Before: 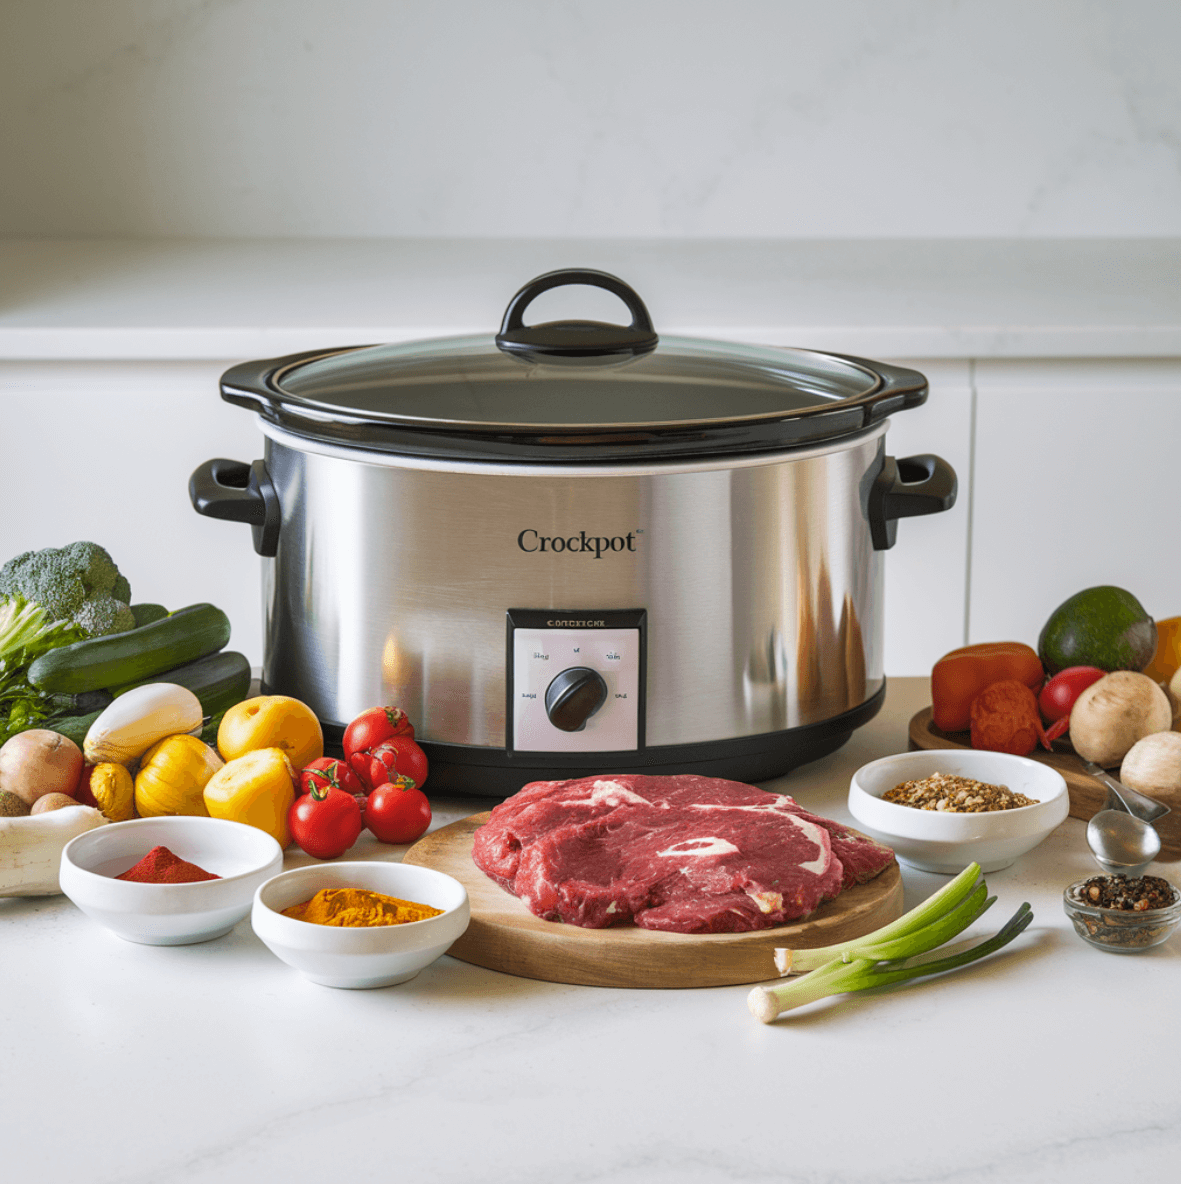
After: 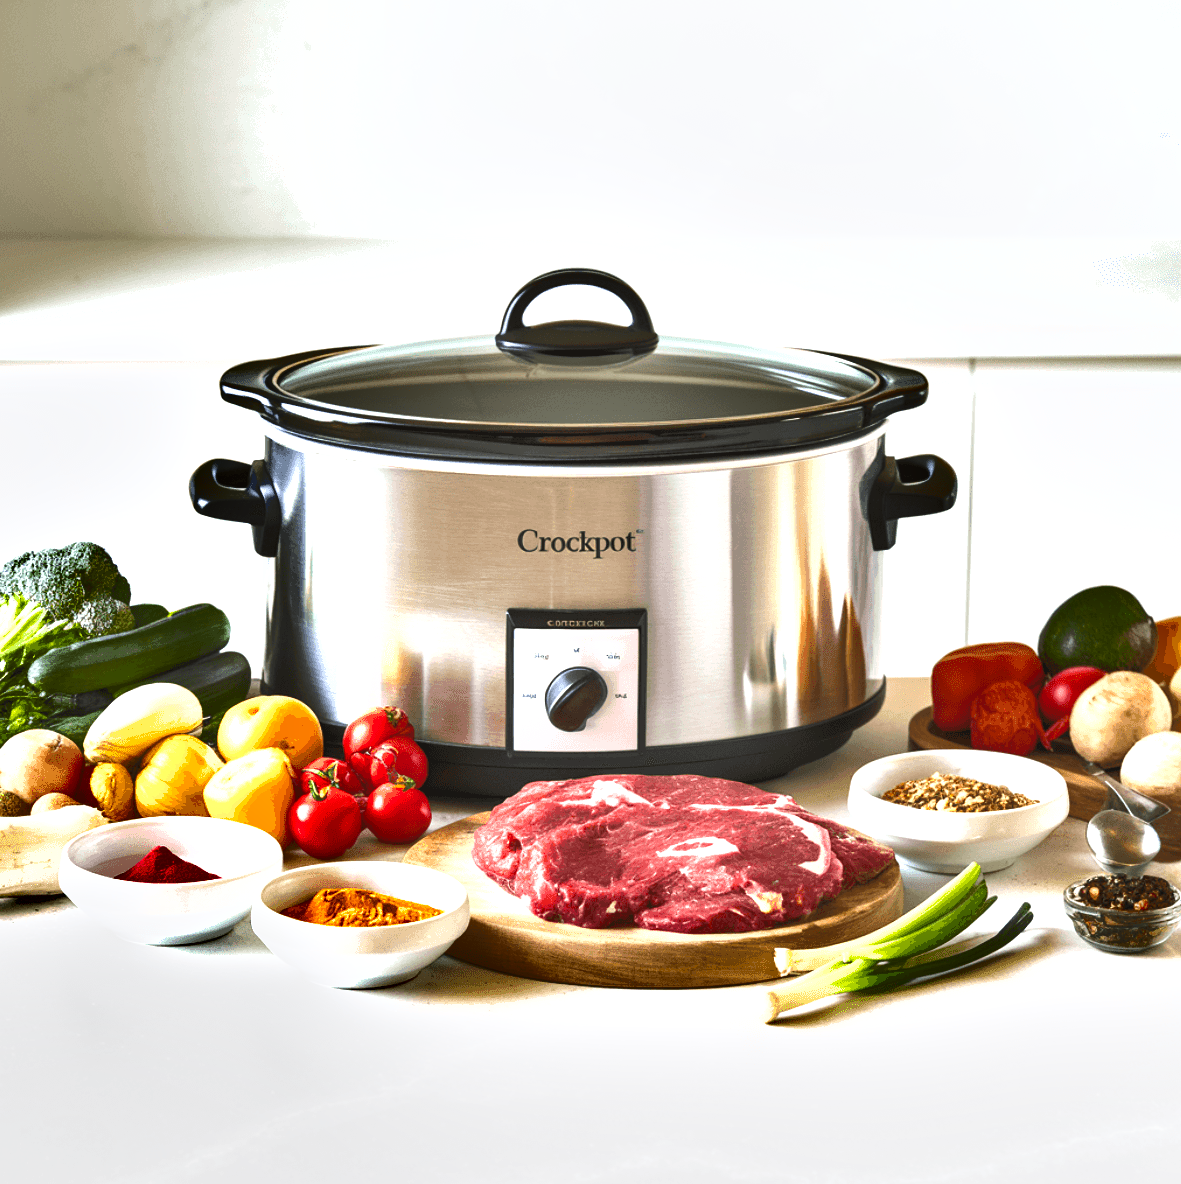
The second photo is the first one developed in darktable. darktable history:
local contrast: mode bilateral grid, contrast 15, coarseness 36, detail 105%, midtone range 0.2
shadows and highlights: shadows 5, soften with gaussian
exposure: black level correction 0, exposure 1.2 EV, compensate highlight preservation false
